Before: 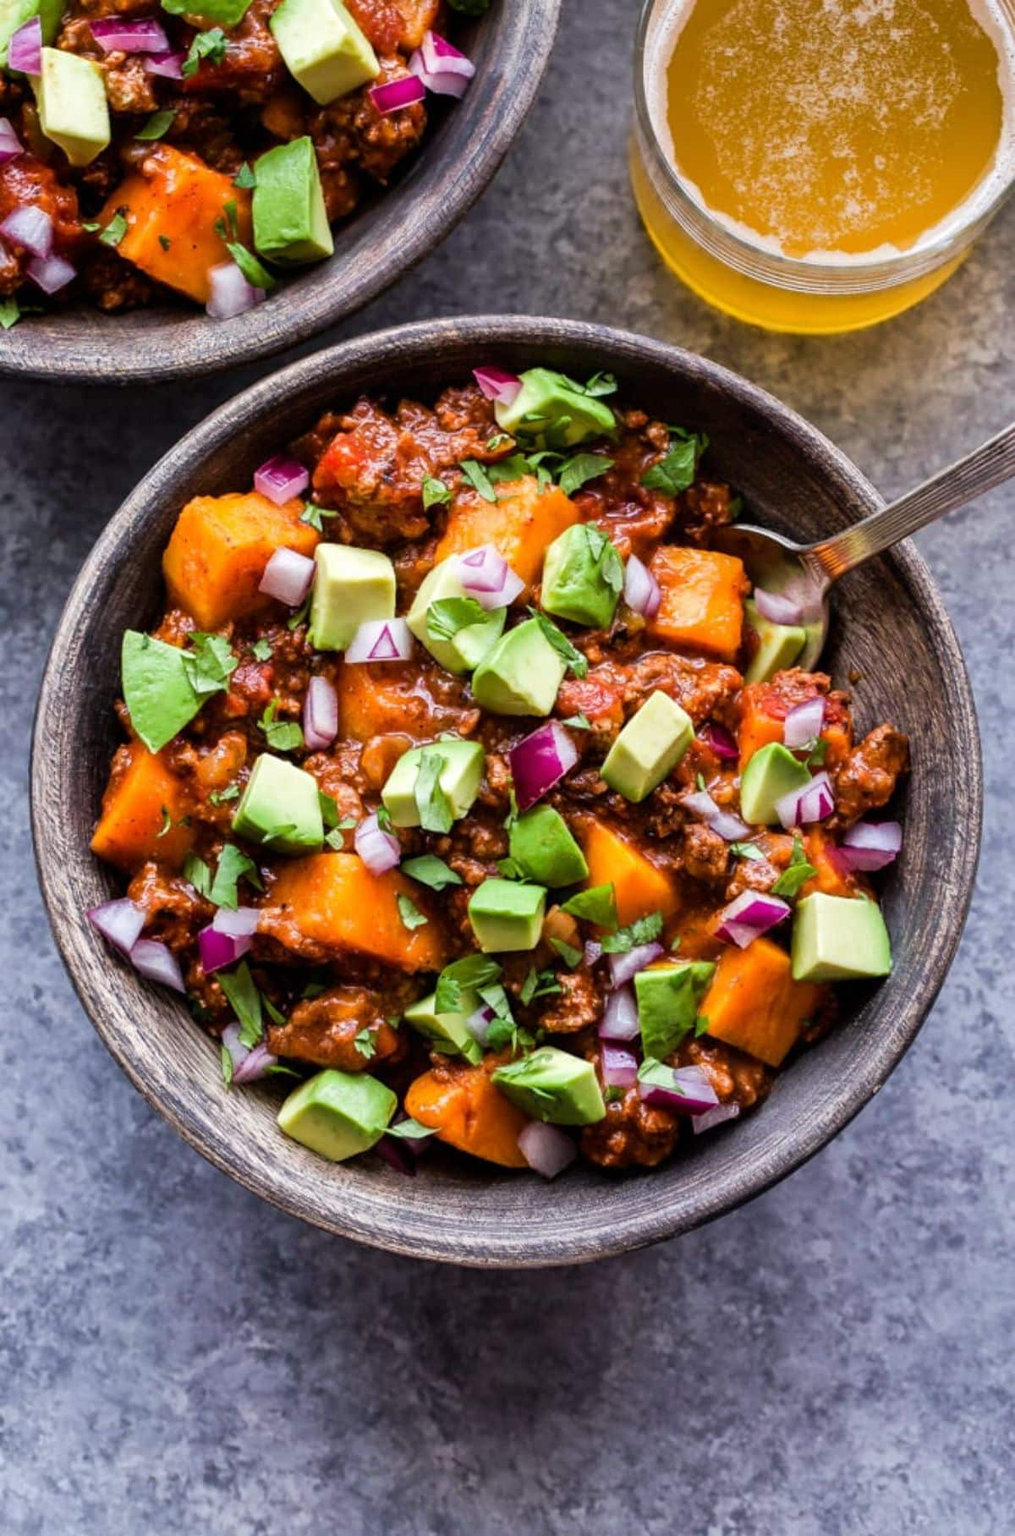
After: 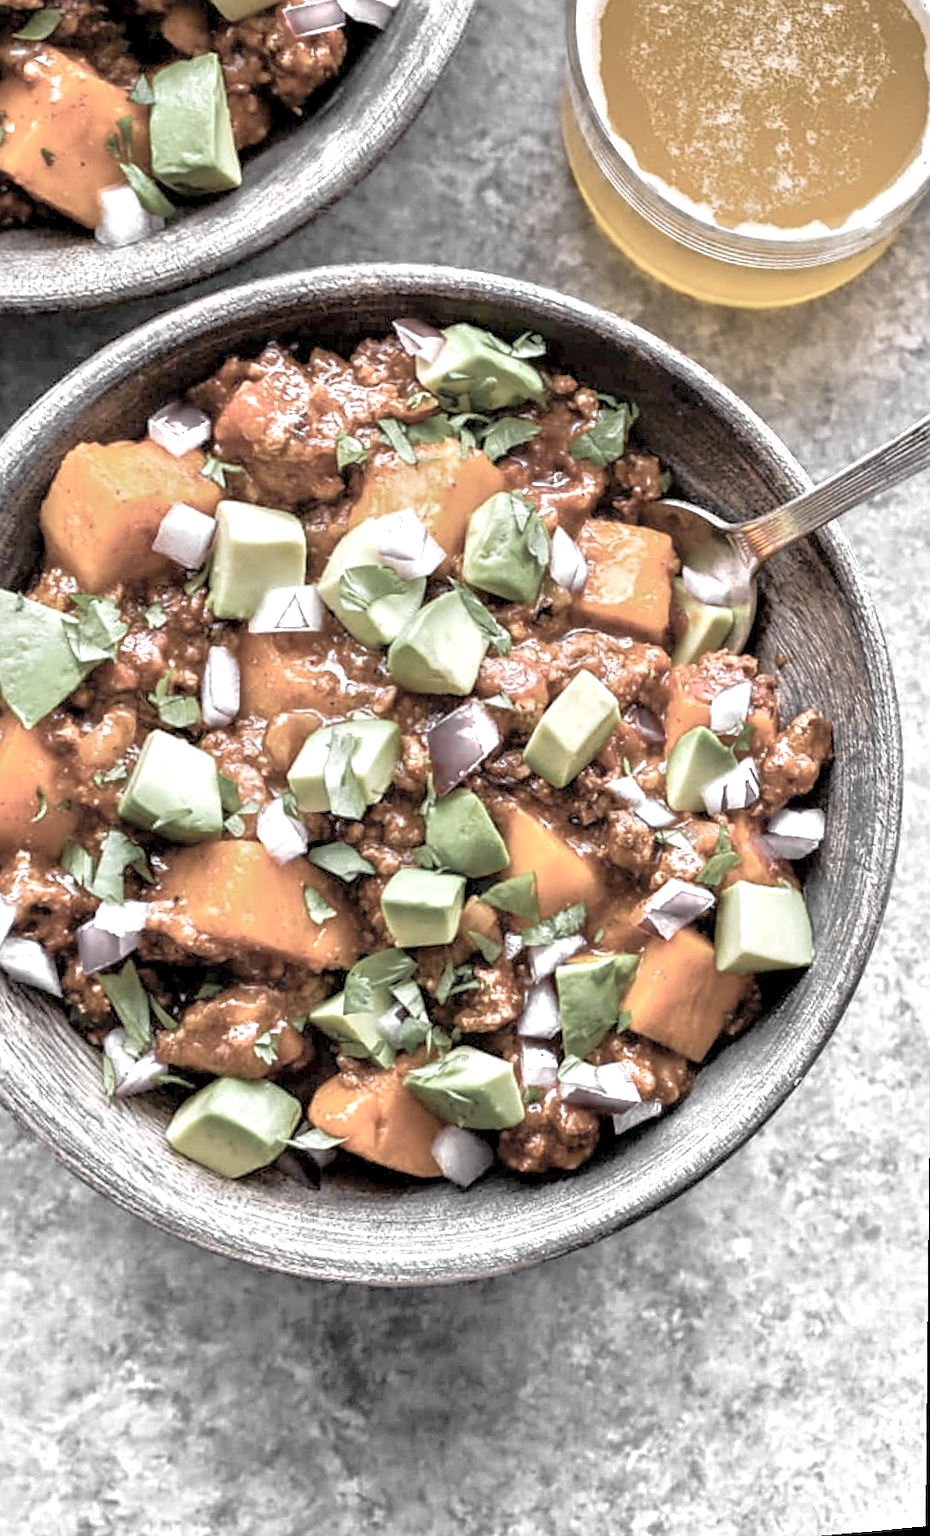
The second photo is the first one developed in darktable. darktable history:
sharpen: on, module defaults
crop and rotate: left 14.584%
exposure: black level correction 0.001, exposure 0.5 EV, compensate exposure bias true, compensate highlight preservation false
rotate and perspective: rotation 0.679°, lens shift (horizontal) 0.136, crop left 0.009, crop right 0.991, crop top 0.078, crop bottom 0.95
color zones: curves: ch0 [(0, 0.613) (0.01, 0.613) (0.245, 0.448) (0.498, 0.529) (0.642, 0.665) (0.879, 0.777) (0.99, 0.613)]; ch1 [(0, 0.035) (0.121, 0.189) (0.259, 0.197) (0.415, 0.061) (0.589, 0.022) (0.732, 0.022) (0.857, 0.026) (0.991, 0.053)]
tone equalizer: -8 EV 2 EV, -7 EV 2 EV, -6 EV 2 EV, -5 EV 2 EV, -4 EV 2 EV, -3 EV 1.5 EV, -2 EV 1 EV, -1 EV 0.5 EV
